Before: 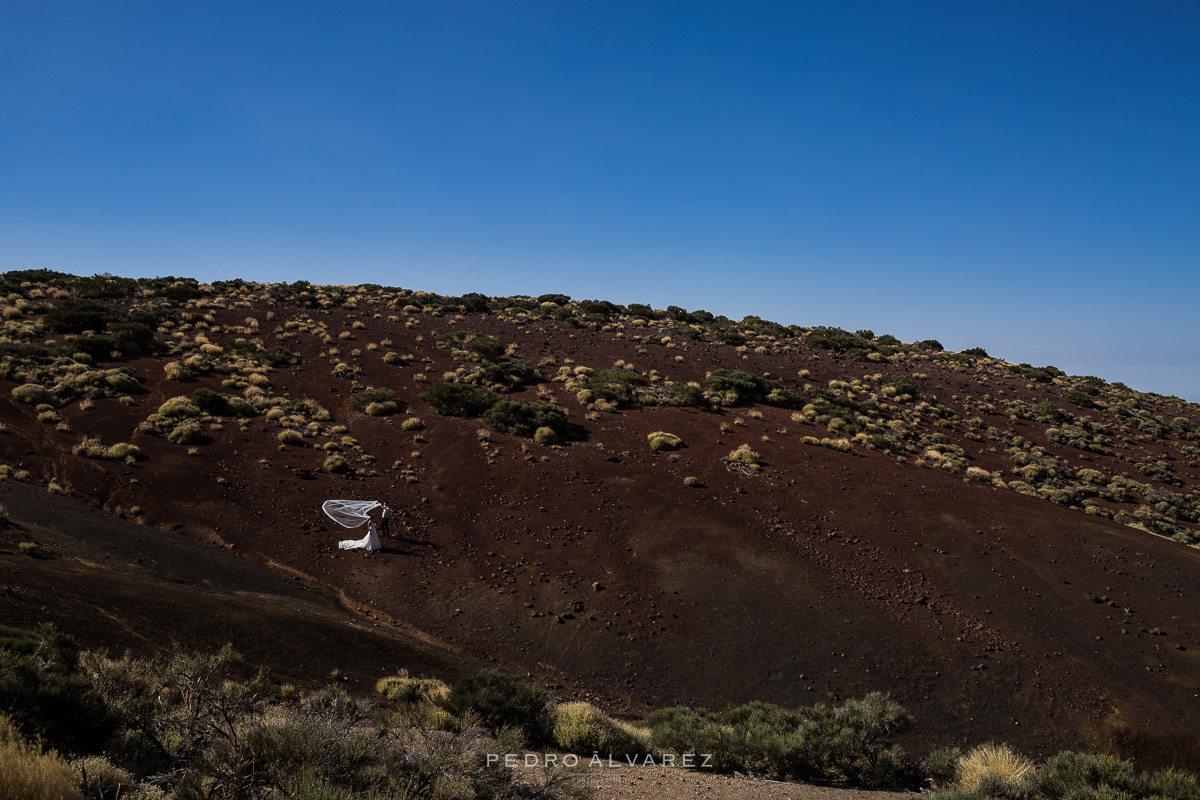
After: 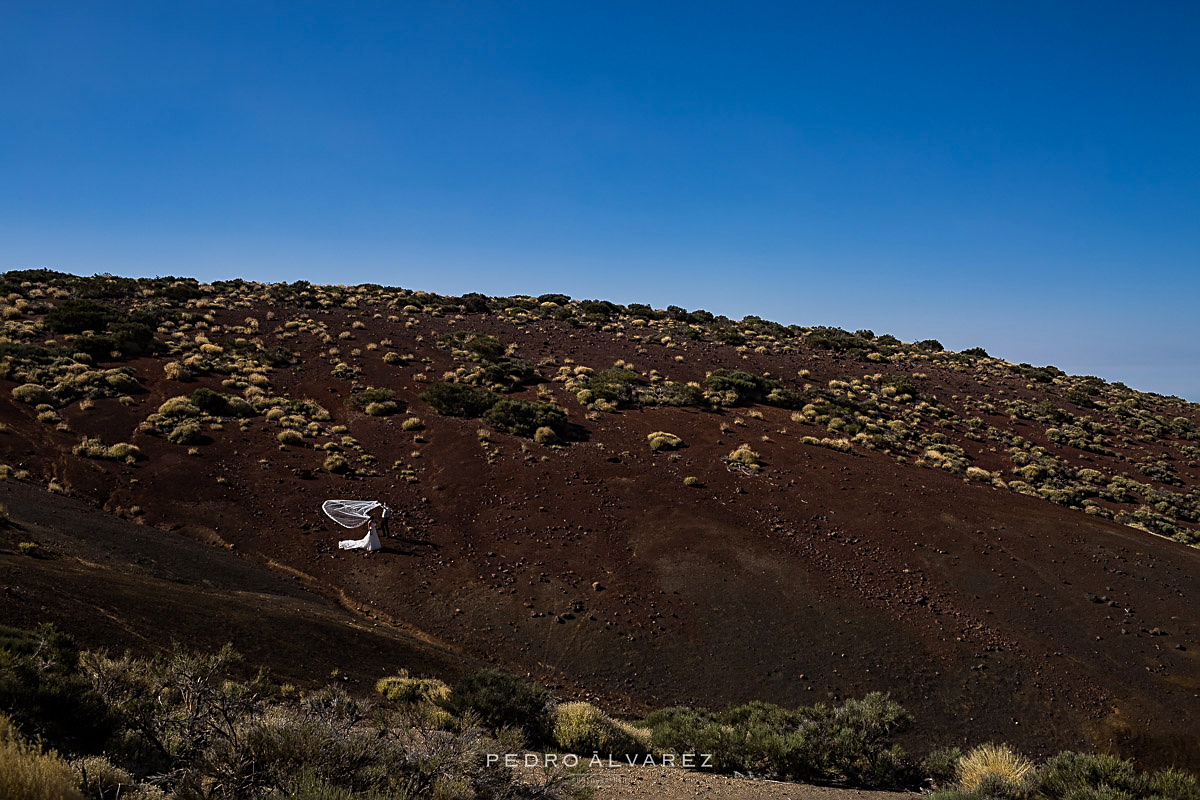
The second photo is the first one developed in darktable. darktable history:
sharpen: on, module defaults
color balance rgb: perceptual saturation grading › global saturation 10.871%
